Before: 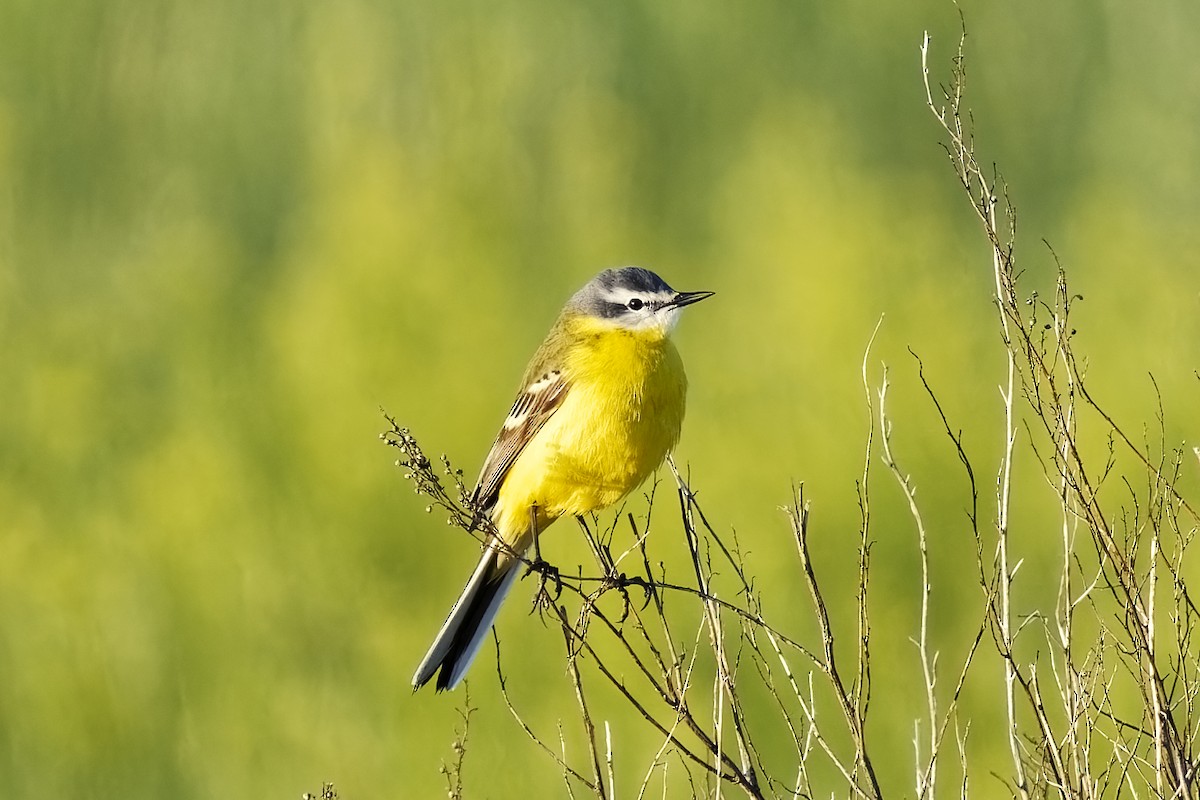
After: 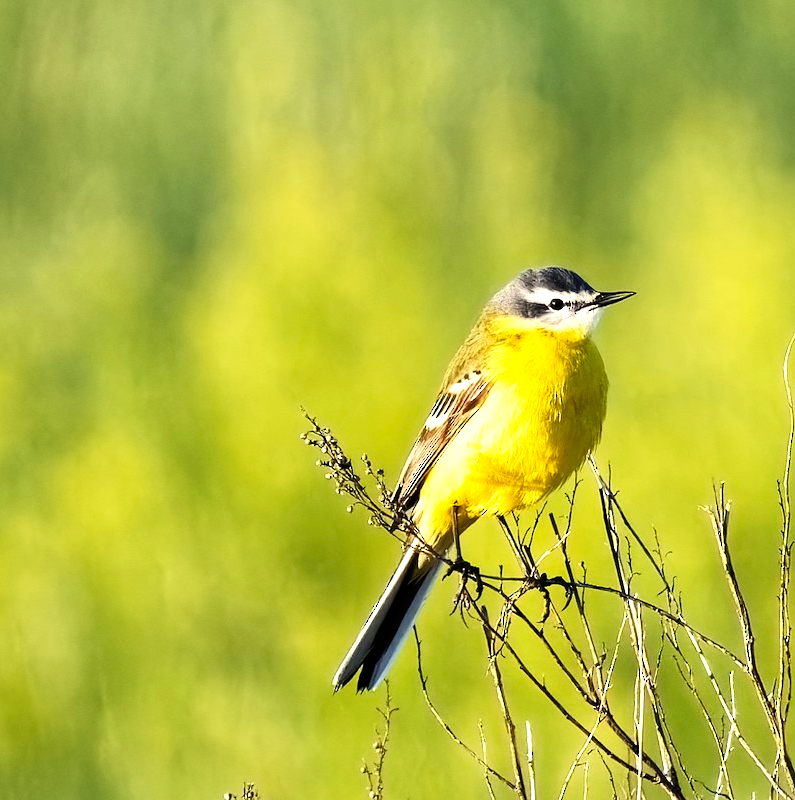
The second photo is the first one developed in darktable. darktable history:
crop and rotate: left 6.587%, right 27.119%
tone equalizer: -8 EV -0.729 EV, -7 EV -0.701 EV, -6 EV -0.583 EV, -5 EV -0.415 EV, -3 EV 0.366 EV, -2 EV 0.6 EV, -1 EV 0.678 EV, +0 EV 0.776 EV, edges refinement/feathering 500, mask exposure compensation -1.57 EV, preserve details no
